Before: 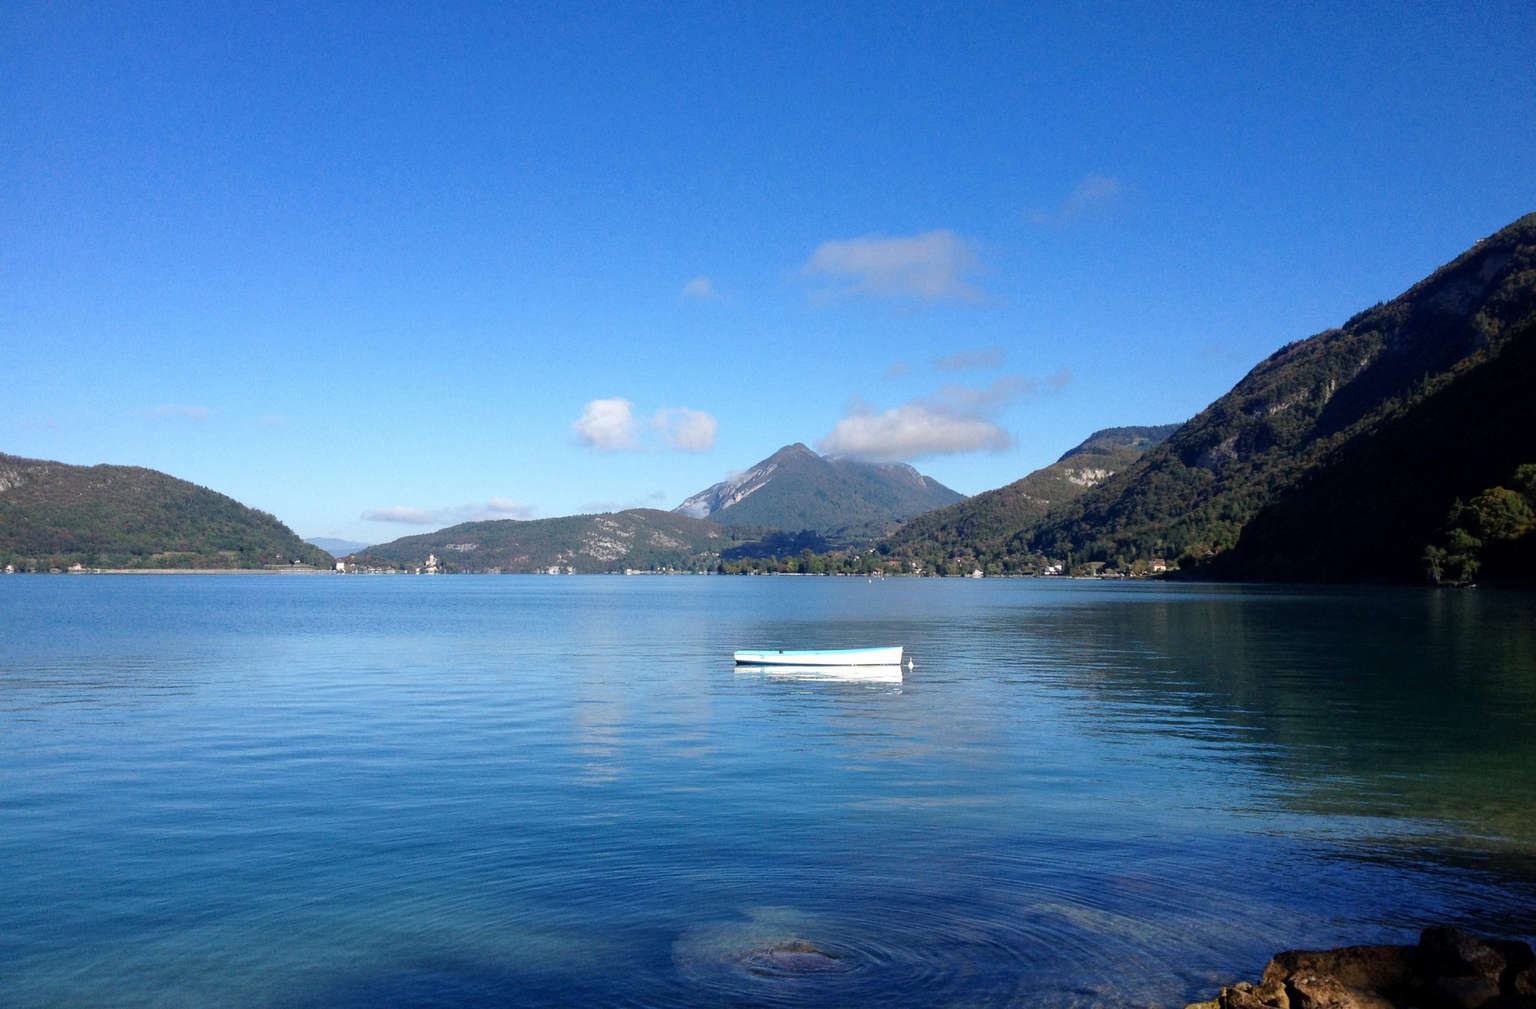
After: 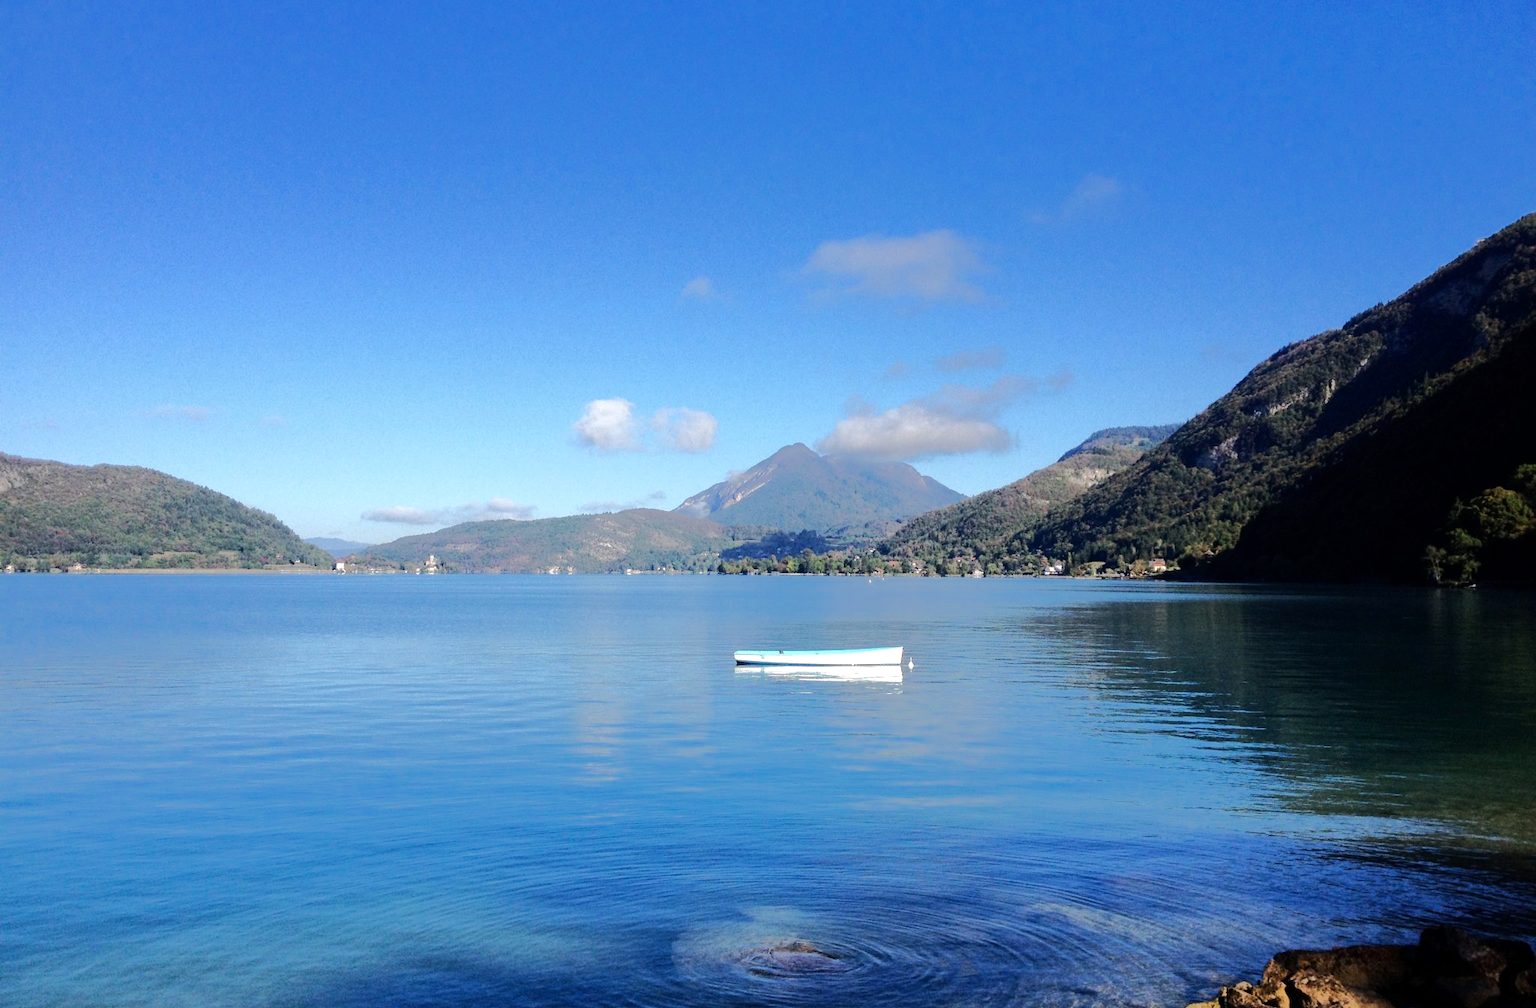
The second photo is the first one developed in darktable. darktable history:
tone equalizer: -8 EV -0.535 EV, -7 EV -0.295 EV, -6 EV -0.107 EV, -5 EV 0.444 EV, -4 EV 0.973 EV, -3 EV 0.818 EV, -2 EV -0.013 EV, -1 EV 0.135 EV, +0 EV -0.031 EV, edges refinement/feathering 500, mask exposure compensation -1.57 EV, preserve details no
